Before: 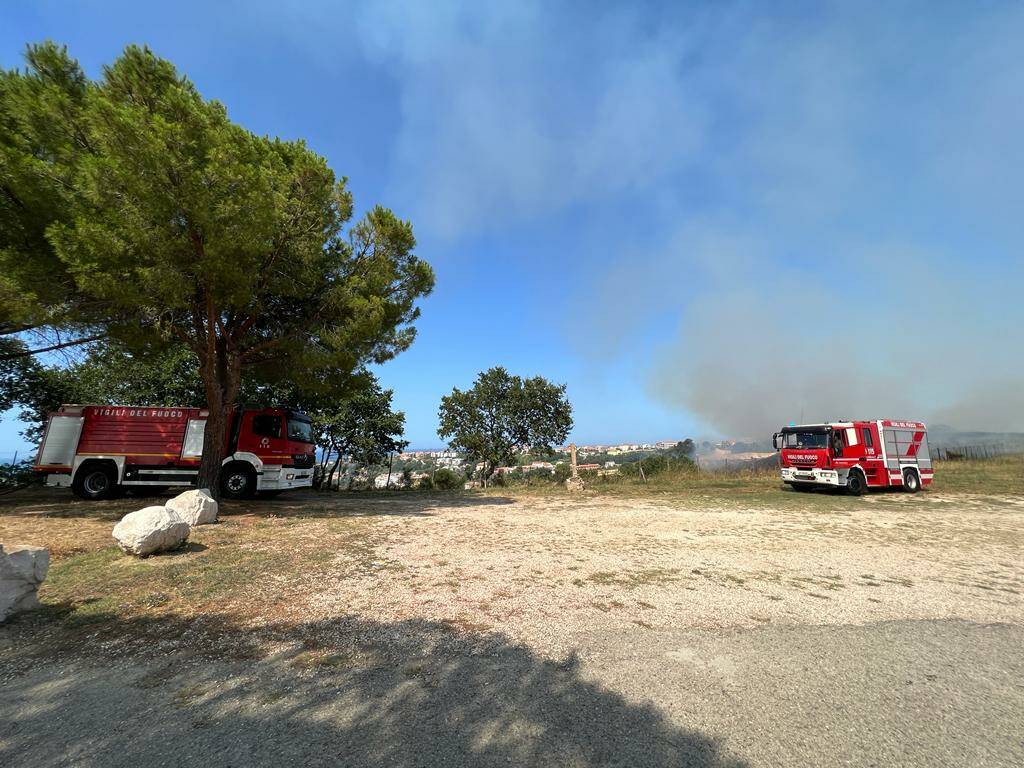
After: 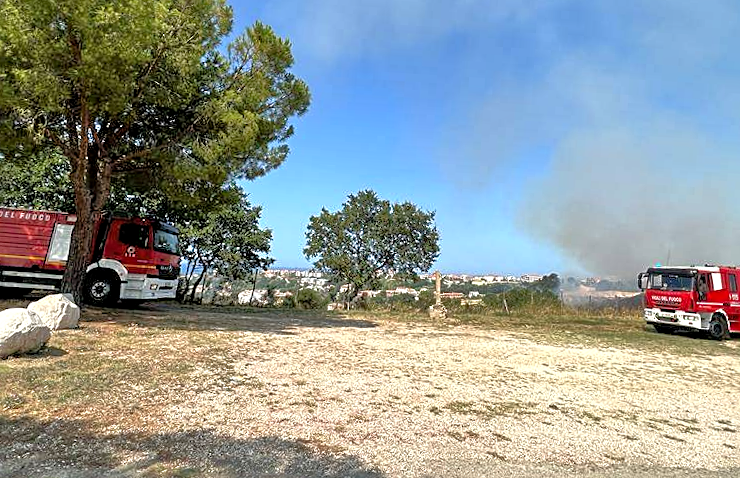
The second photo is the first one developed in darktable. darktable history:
crop and rotate: angle -3.5°, left 9.872%, top 20.891%, right 12.045%, bottom 11.782%
tone equalizer: -7 EV 0.14 EV, -6 EV 0.574 EV, -5 EV 1.15 EV, -4 EV 1.34 EV, -3 EV 1.16 EV, -2 EV 0.6 EV, -1 EV 0.154 EV
shadows and highlights: shadows 37.31, highlights -27.89, soften with gaussian
local contrast: highlights 101%, shadows 97%, detail 131%, midtone range 0.2
levels: gray 59.35%
exposure: exposure 0.228 EV, compensate exposure bias true, compensate highlight preservation false
sharpen: amount 0.491
